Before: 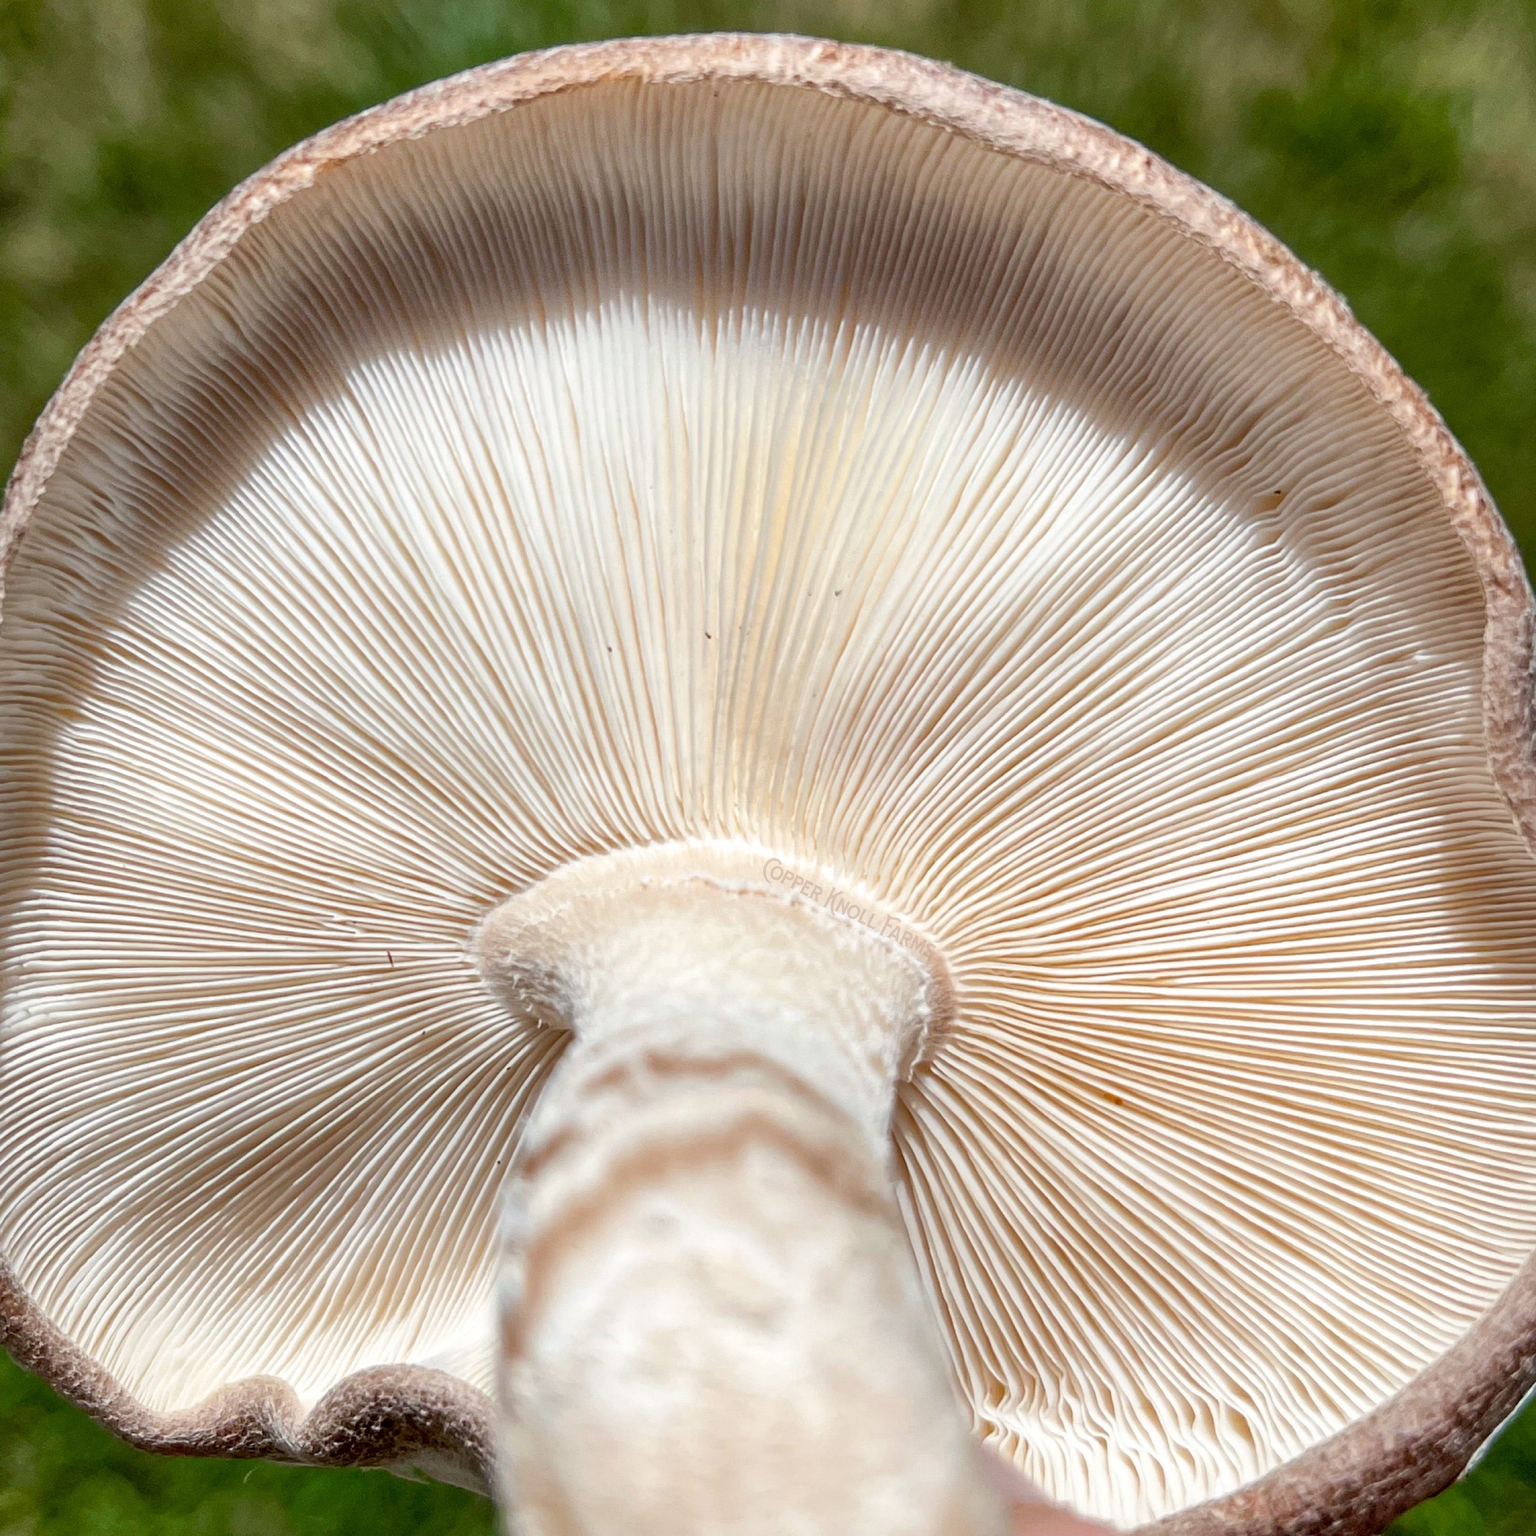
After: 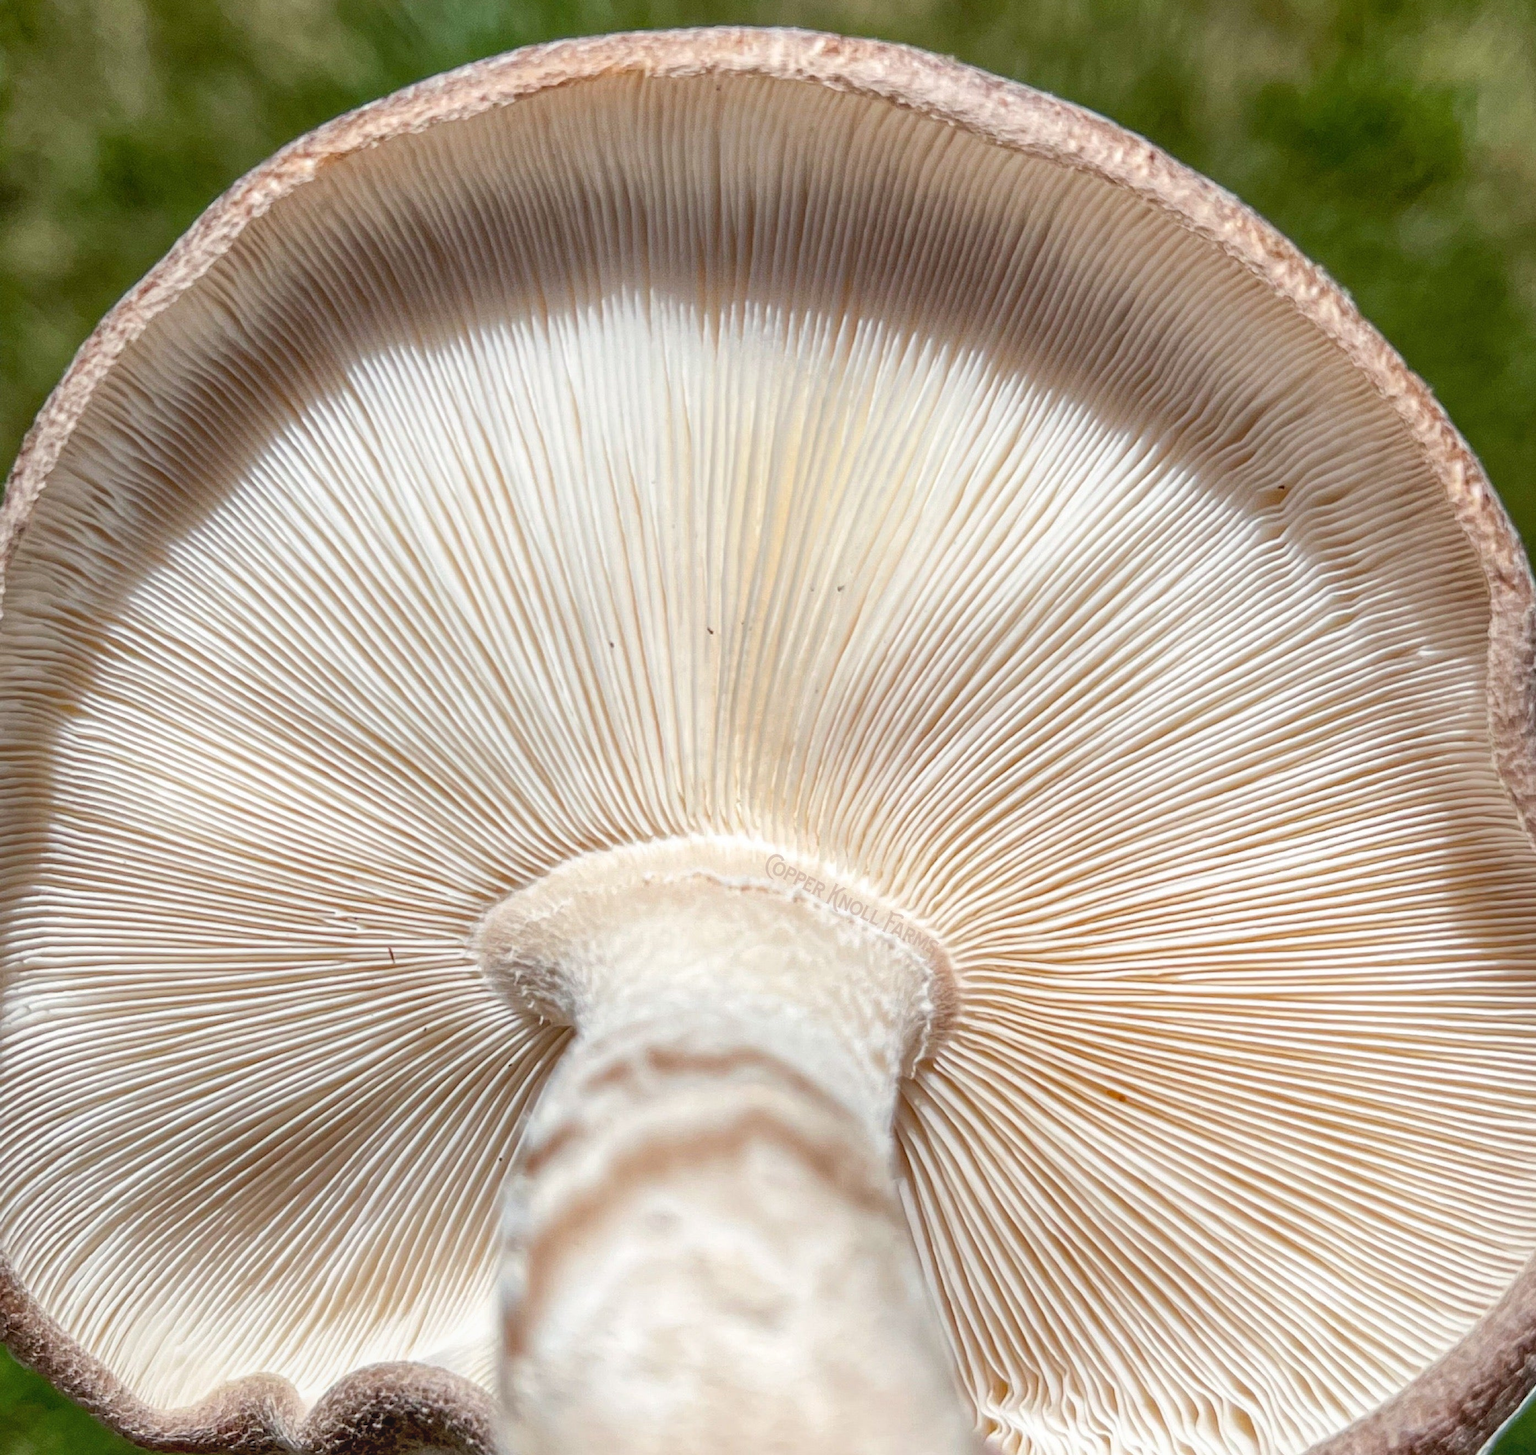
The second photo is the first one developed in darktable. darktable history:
crop: top 0.447%, right 0.26%, bottom 5.088%
local contrast: detail 109%
